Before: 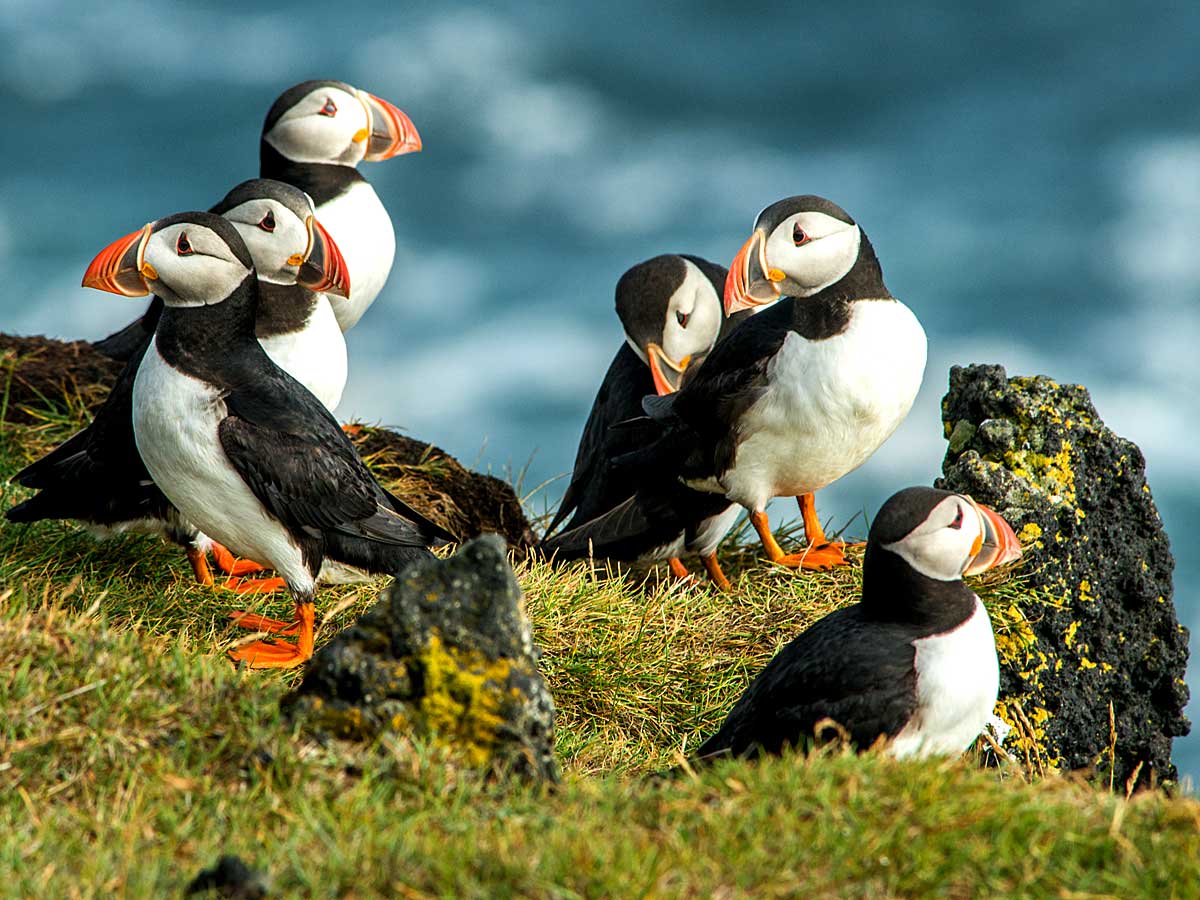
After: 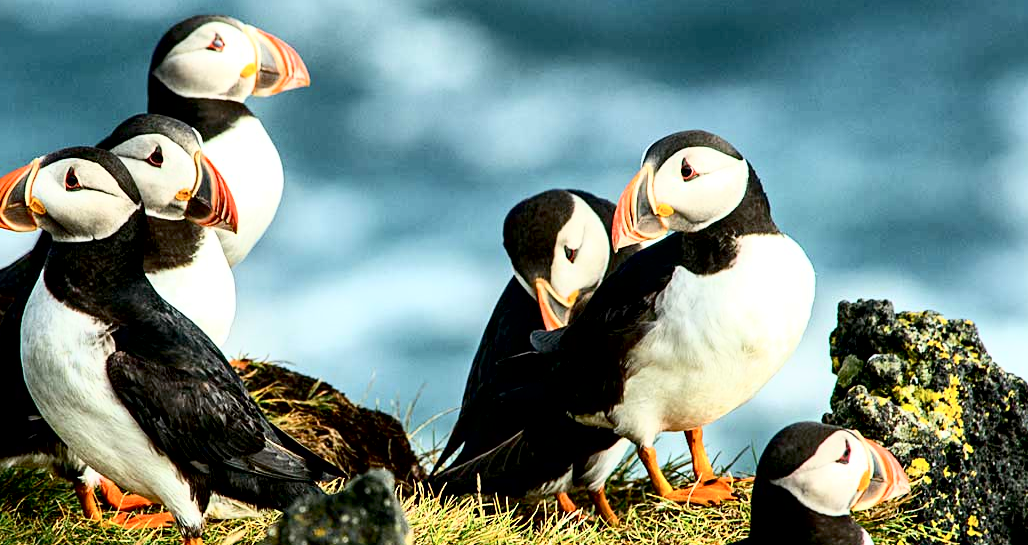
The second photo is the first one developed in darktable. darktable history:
exposure: black level correction 0.01, exposure 0.012 EV, compensate exposure bias true, compensate highlight preservation false
tone curve: curves: ch0 [(0, 0) (0.003, 0.003) (0.011, 0.009) (0.025, 0.022) (0.044, 0.037) (0.069, 0.051) (0.1, 0.079) (0.136, 0.114) (0.177, 0.152) (0.224, 0.212) (0.277, 0.281) (0.335, 0.358) (0.399, 0.459) (0.468, 0.573) (0.543, 0.684) (0.623, 0.779) (0.709, 0.866) (0.801, 0.949) (0.898, 0.98) (1, 1)], color space Lab, independent channels, preserve colors none
crop and rotate: left 9.341%, top 7.261%, right 4.957%, bottom 32.124%
